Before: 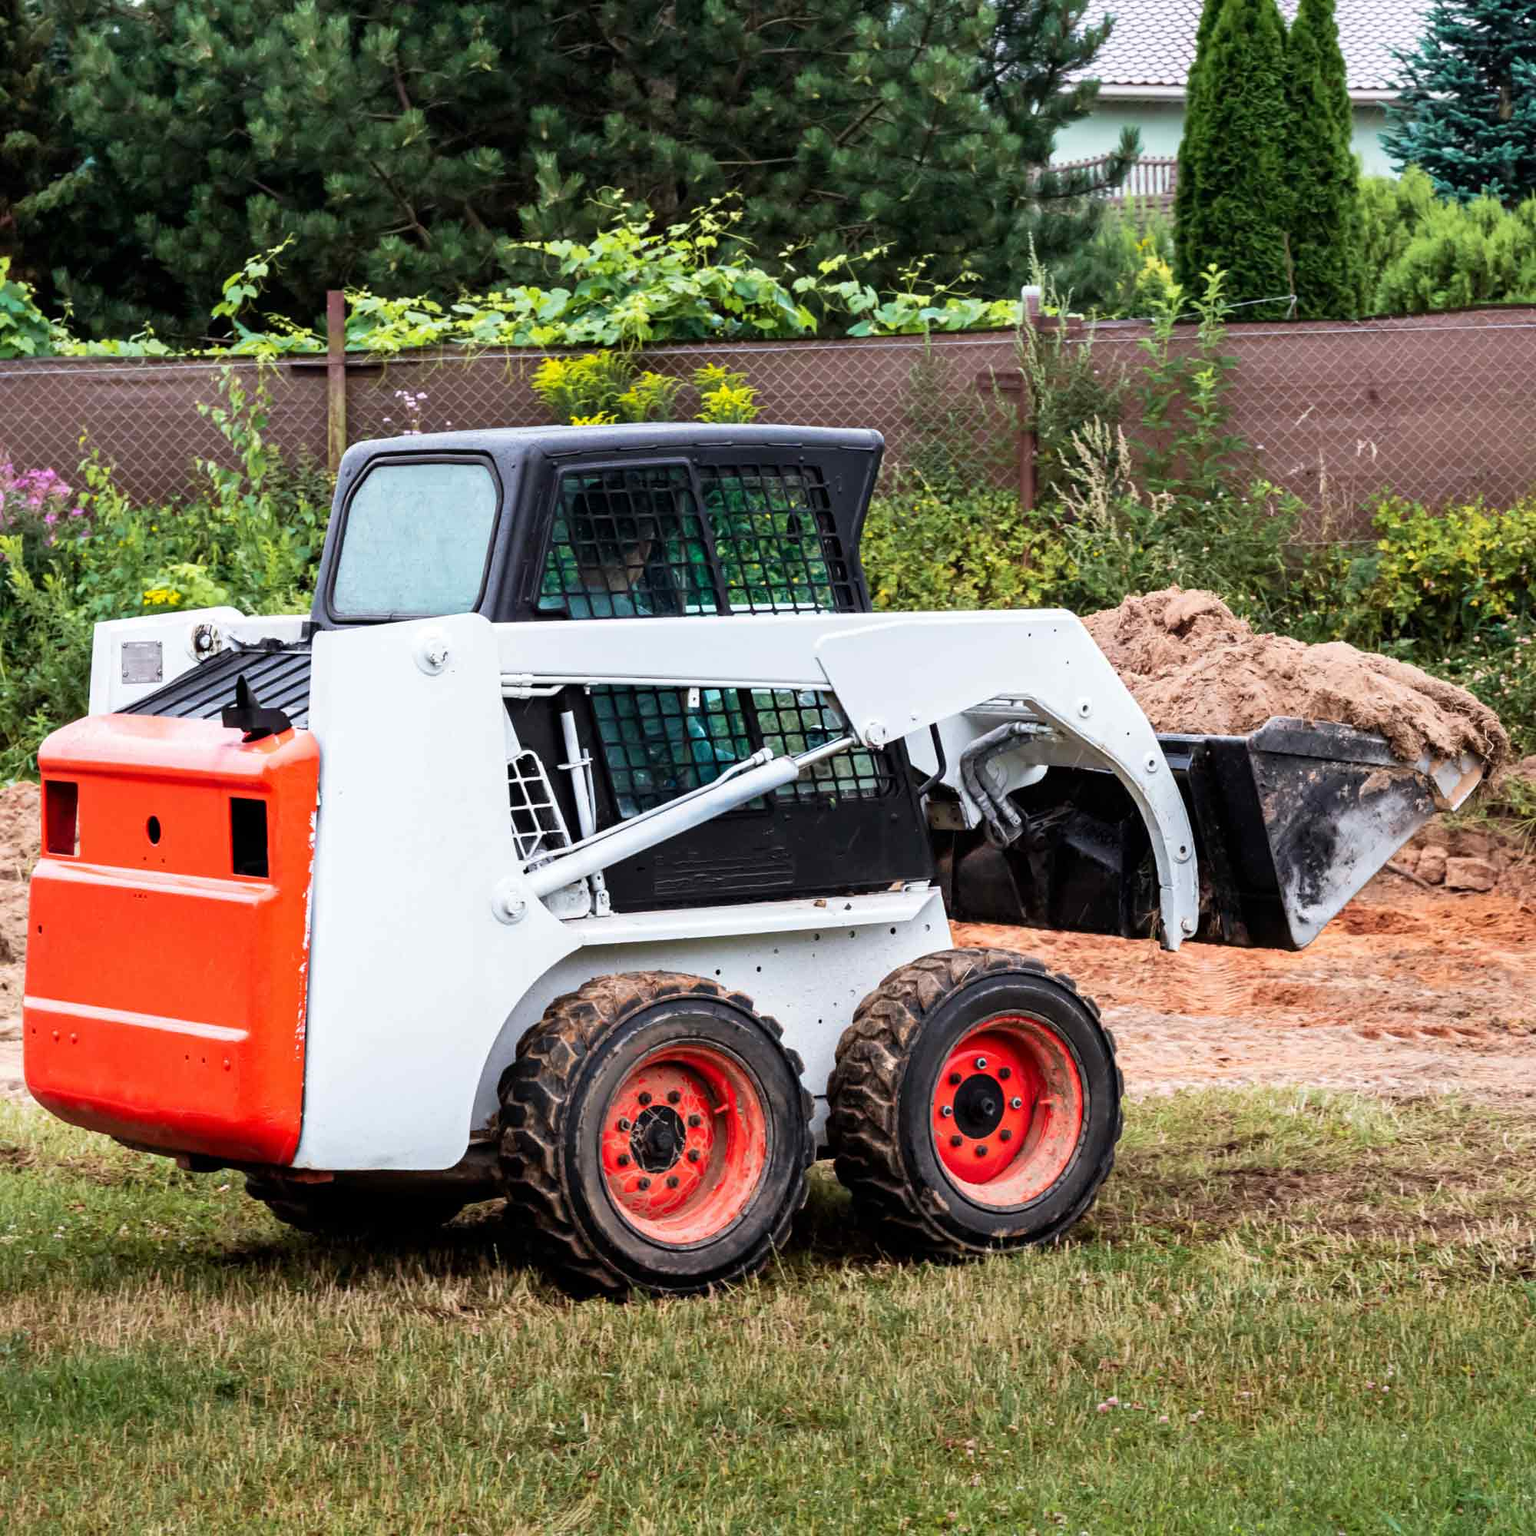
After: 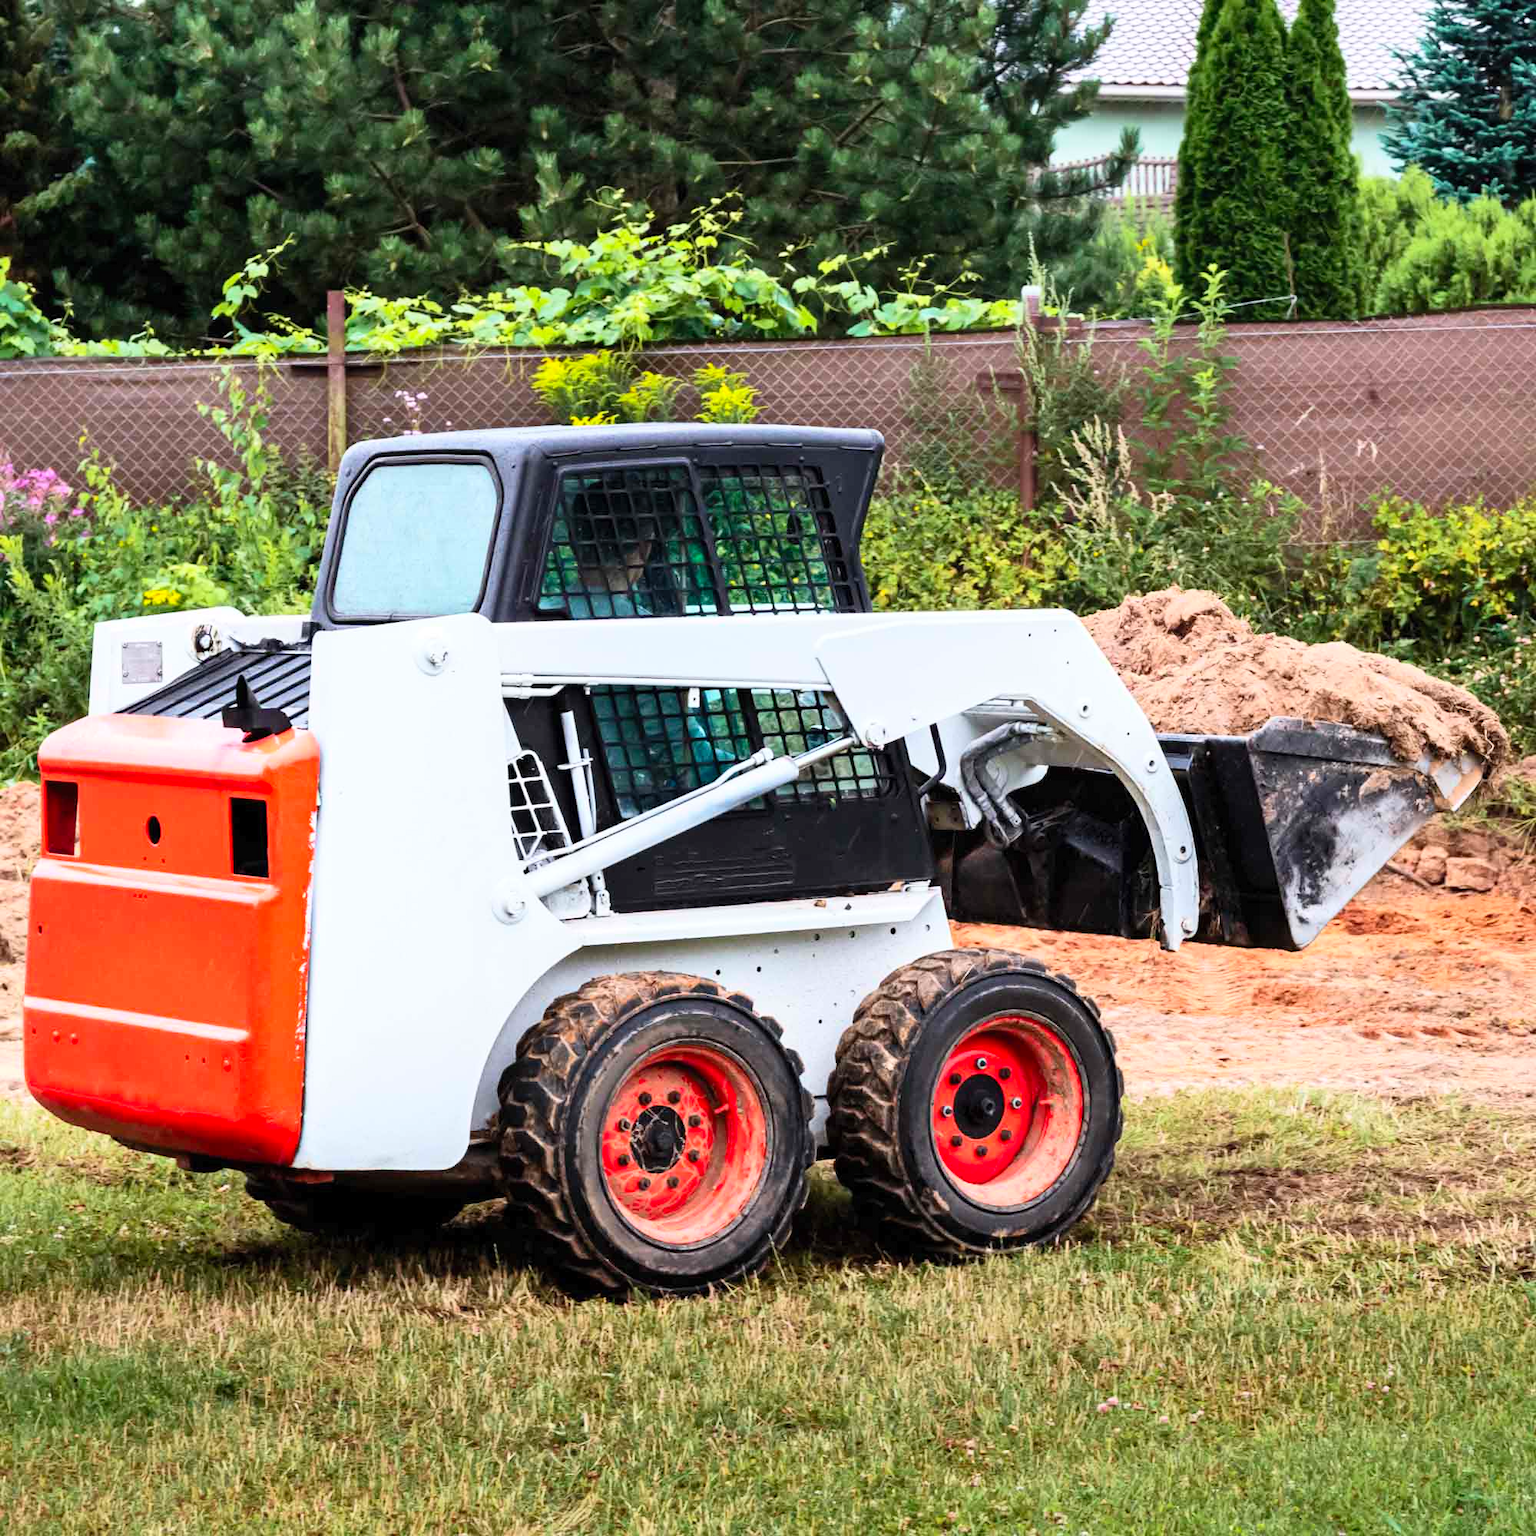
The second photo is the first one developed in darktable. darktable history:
contrast brightness saturation: contrast 0.196, brightness 0.157, saturation 0.217
